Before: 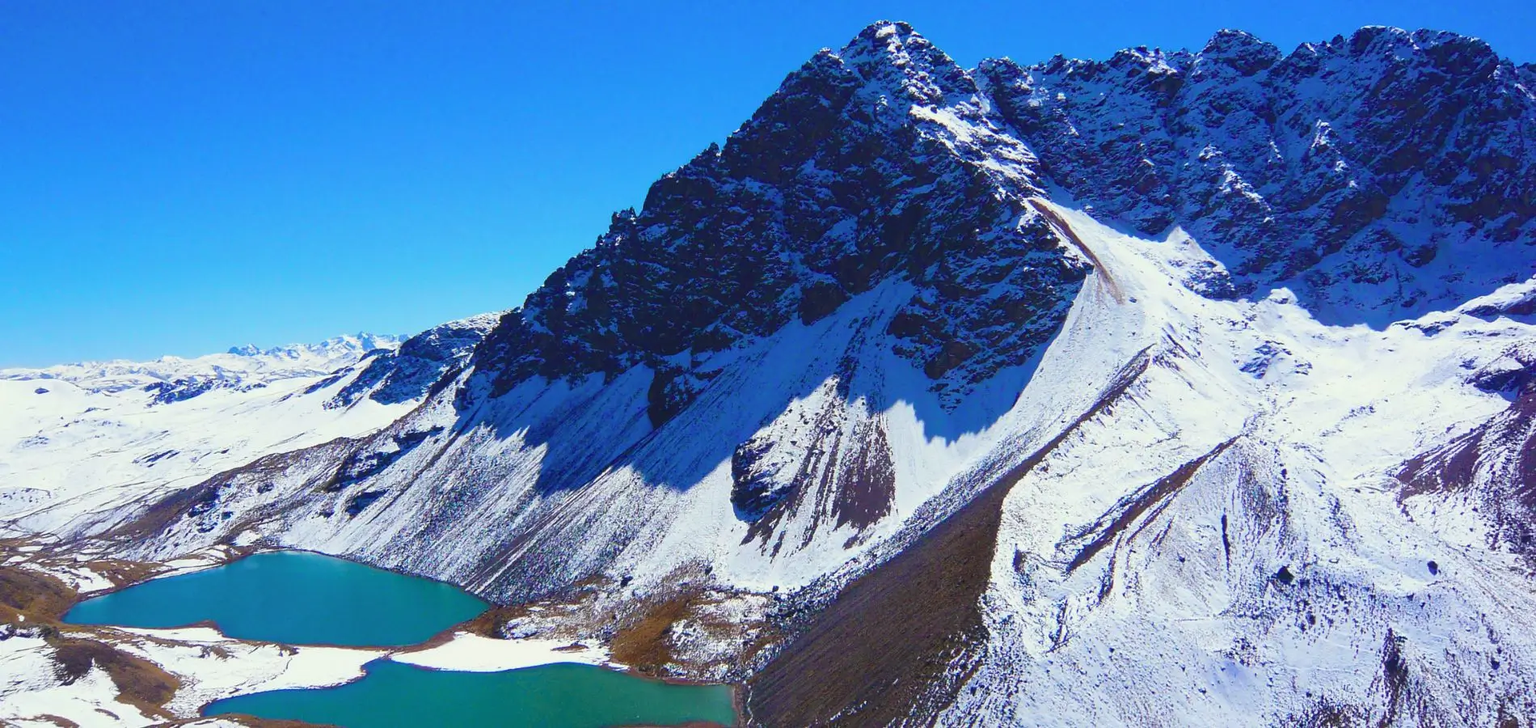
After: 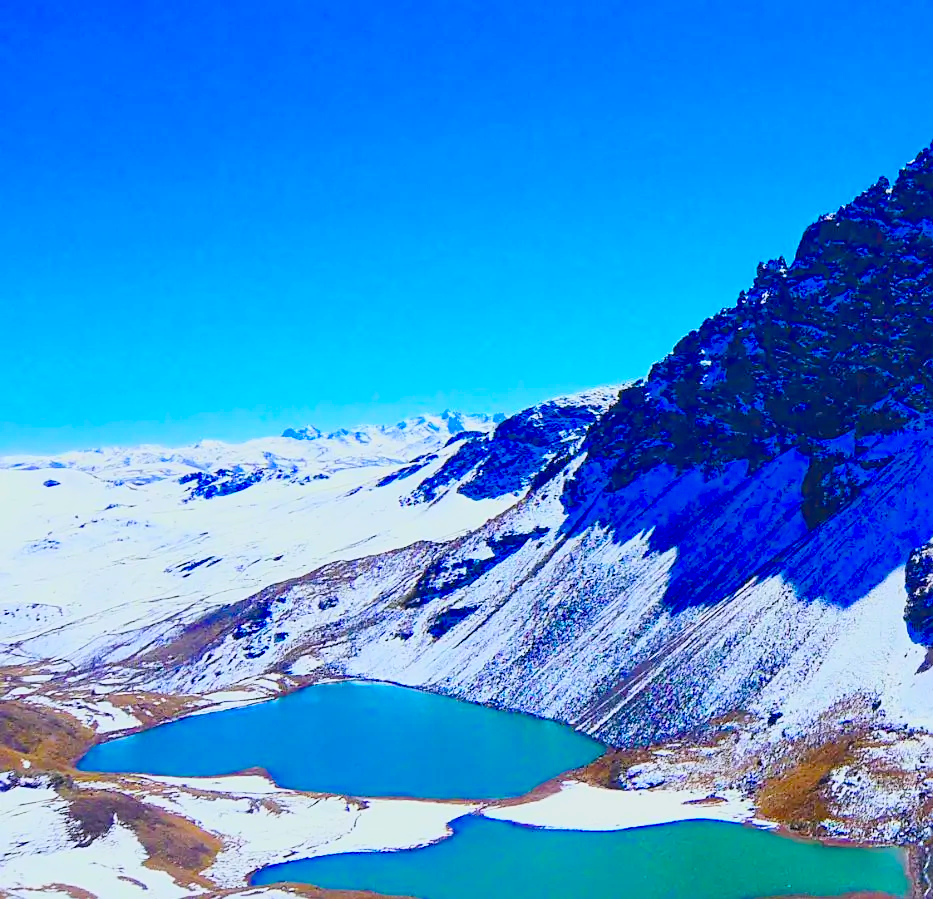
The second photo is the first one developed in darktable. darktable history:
white balance: red 0.974, blue 1.044
contrast brightness saturation: contrast 0.24, brightness 0.26, saturation 0.39
levels: levels [0, 0.492, 0.984]
crop and rotate: left 0%, top 0%, right 50.845%
sharpen: on, module defaults
filmic rgb: black relative exposure -8.79 EV, white relative exposure 4.98 EV, threshold 6 EV, target black luminance 0%, hardness 3.77, latitude 66.34%, contrast 0.822, highlights saturation mix 10%, shadows ↔ highlights balance 20%, add noise in highlights 0.1, color science v4 (2020), iterations of high-quality reconstruction 0, type of noise poissonian, enable highlight reconstruction true
